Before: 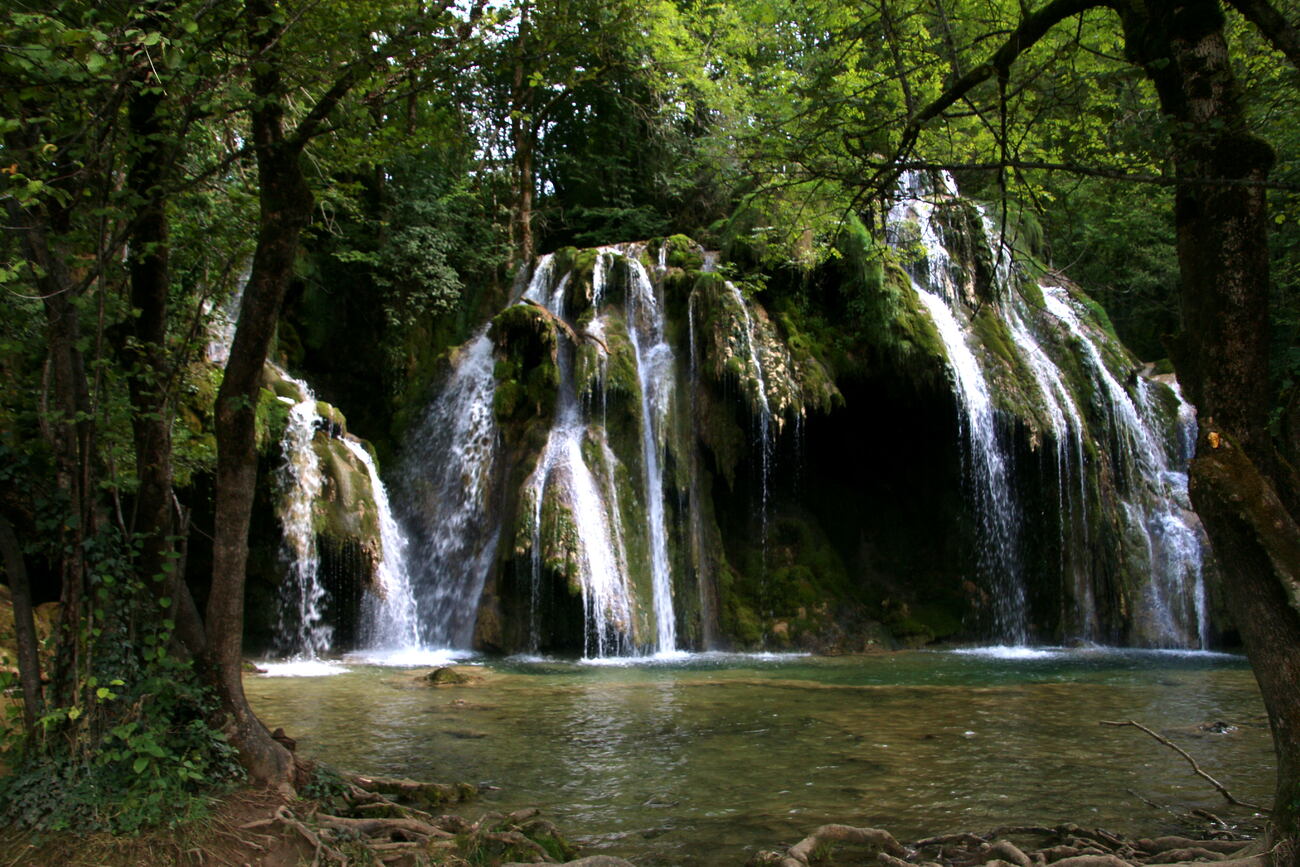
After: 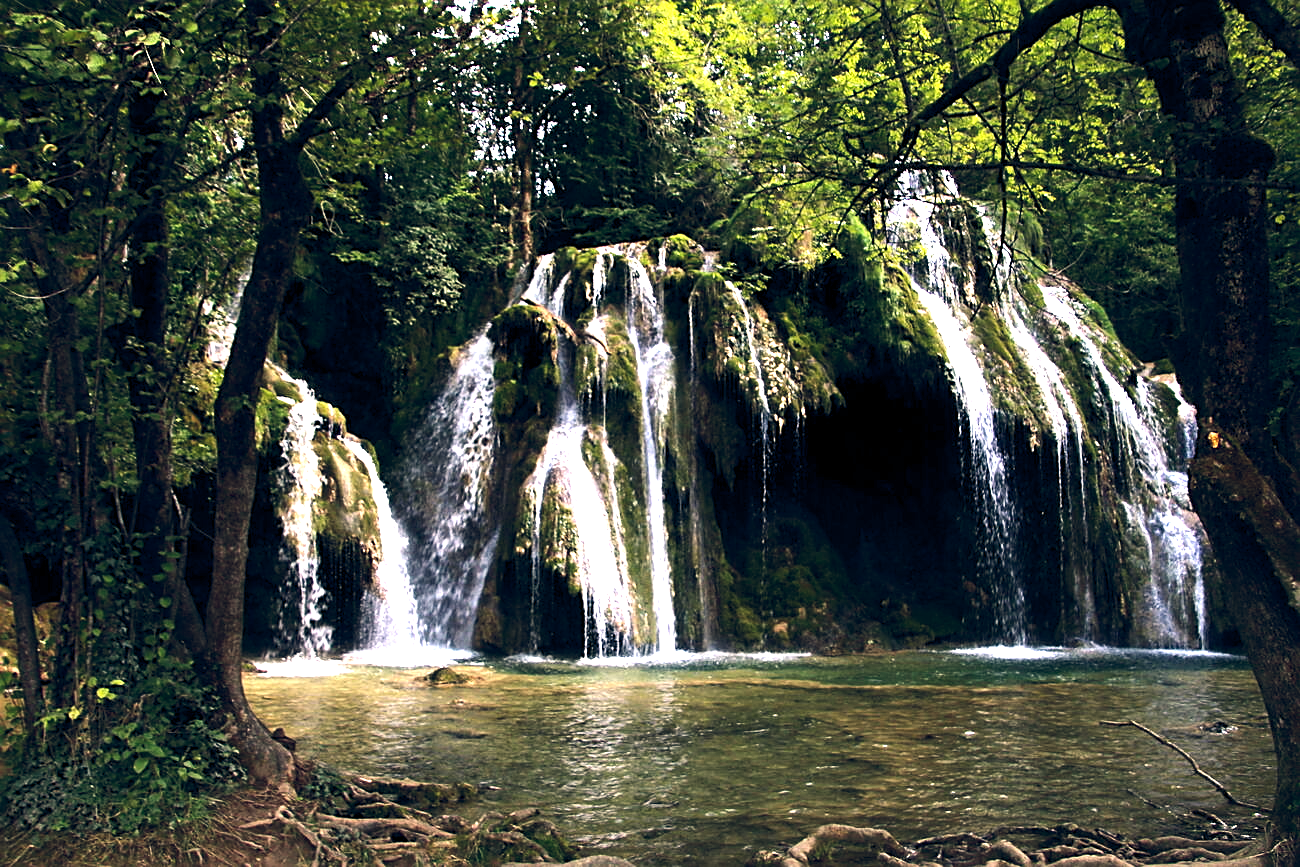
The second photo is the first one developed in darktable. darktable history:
tone equalizer: -8 EV -0.75 EV, -7 EV -0.7 EV, -6 EV -0.6 EV, -5 EV -0.4 EV, -3 EV 0.4 EV, -2 EV 0.6 EV, -1 EV 0.7 EV, +0 EV 0.75 EV, edges refinement/feathering 500, mask exposure compensation -1.57 EV, preserve details no
exposure: exposure 0.7 EV, compensate highlight preservation false
sharpen: on, module defaults
color balance rgb: shadows lift › hue 87.51°, highlights gain › chroma 3.21%, highlights gain › hue 55.1°, global offset › chroma 0.15%, global offset › hue 253.66°, linear chroma grading › global chroma 0.5%
